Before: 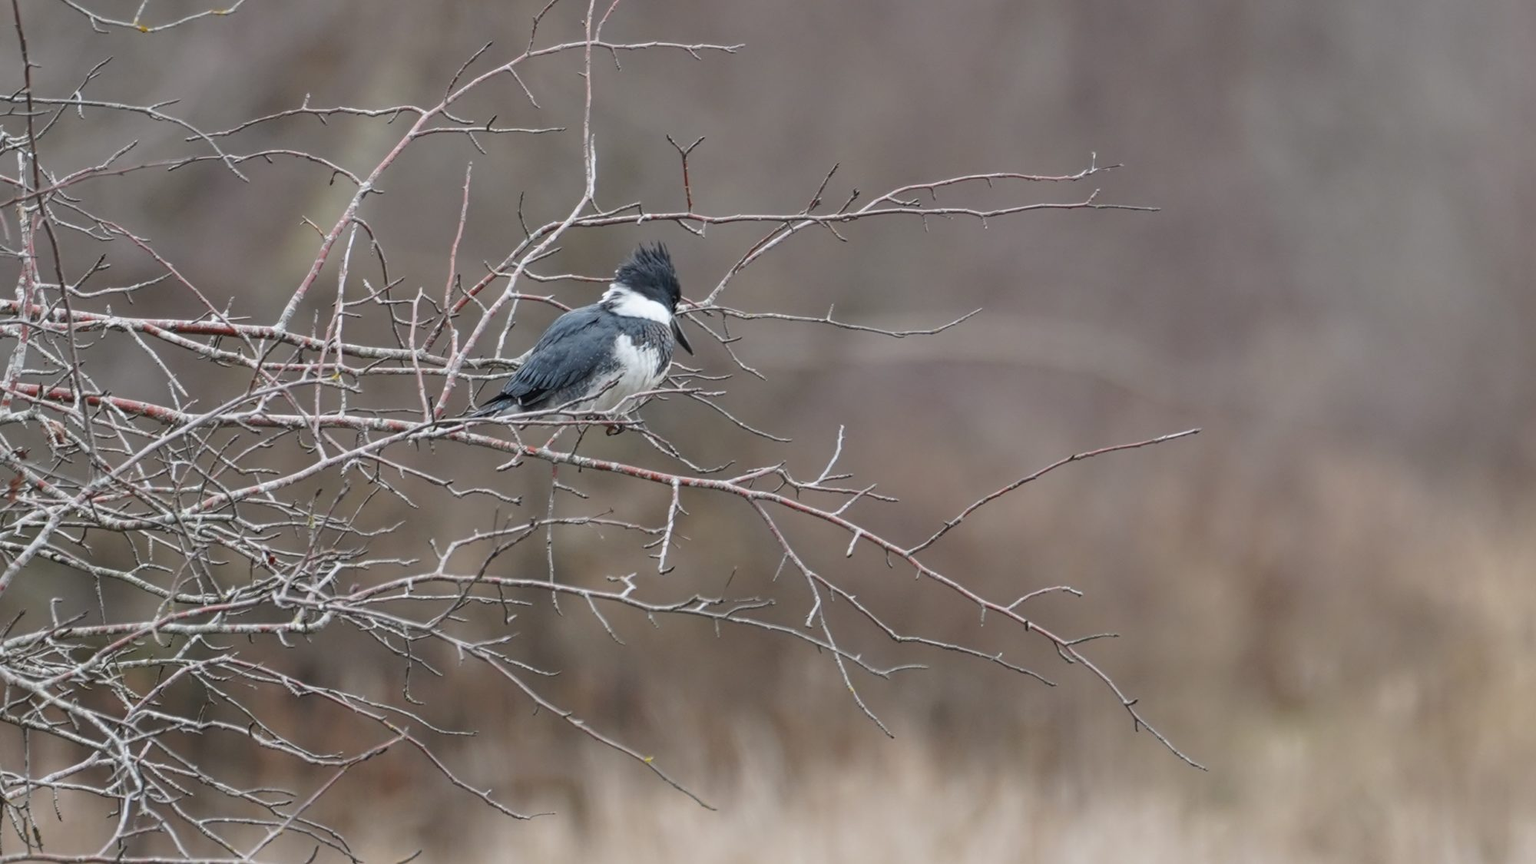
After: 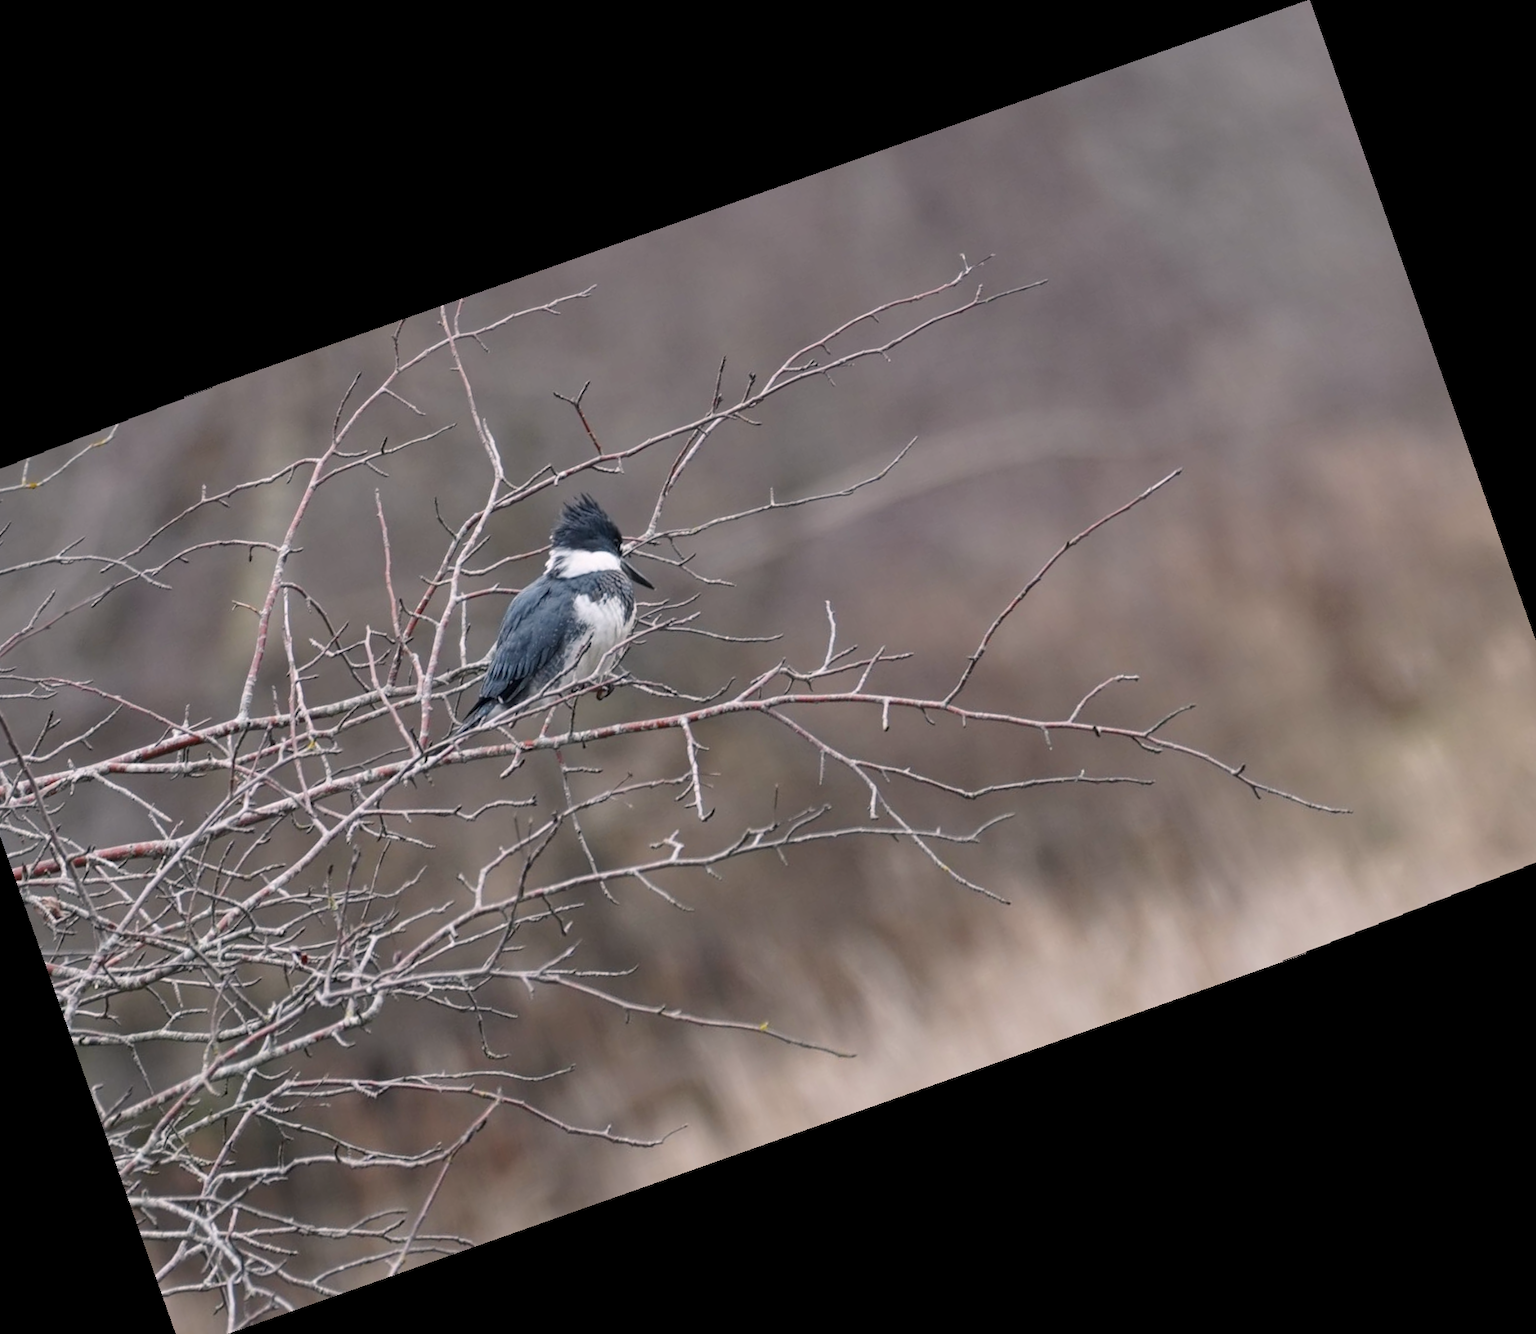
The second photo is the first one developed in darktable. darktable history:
crop and rotate: angle 19.43°, left 6.812%, right 4.125%, bottom 1.087%
local contrast: mode bilateral grid, contrast 20, coarseness 50, detail 120%, midtone range 0.2
color balance rgb: shadows lift › chroma 1.41%, shadows lift › hue 260°, power › chroma 0.5%, power › hue 260°, highlights gain › chroma 1%, highlights gain › hue 27°, saturation formula JzAzBz (2021)
rotate and perspective: rotation -1.68°, lens shift (vertical) -0.146, crop left 0.049, crop right 0.912, crop top 0.032, crop bottom 0.96
